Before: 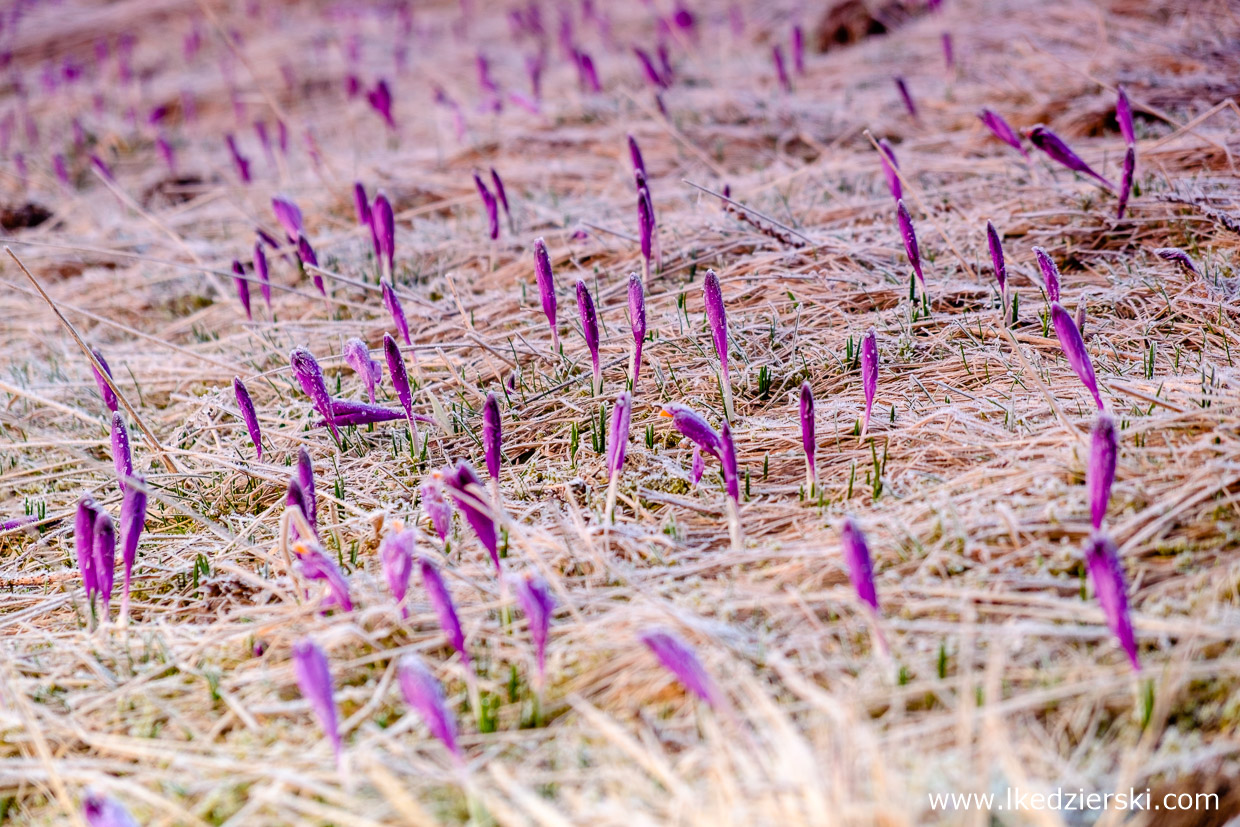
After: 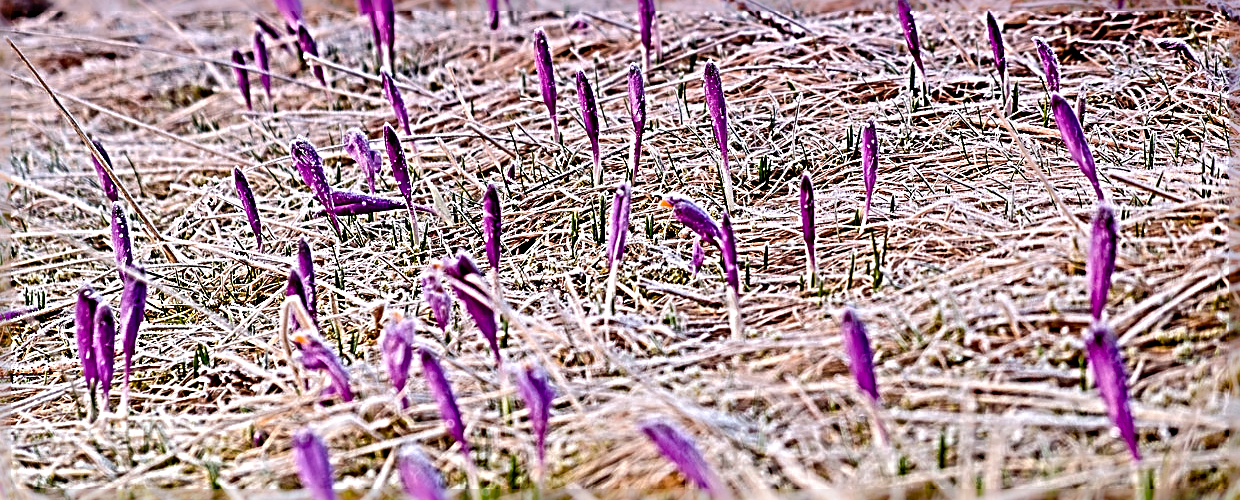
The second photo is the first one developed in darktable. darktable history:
crop and rotate: top 25.467%, bottom 13.997%
sharpen: radius 4.031, amount 1.997
shadows and highlights: radius 132.61, highlights color adjustment 41.97%, soften with gaussian
